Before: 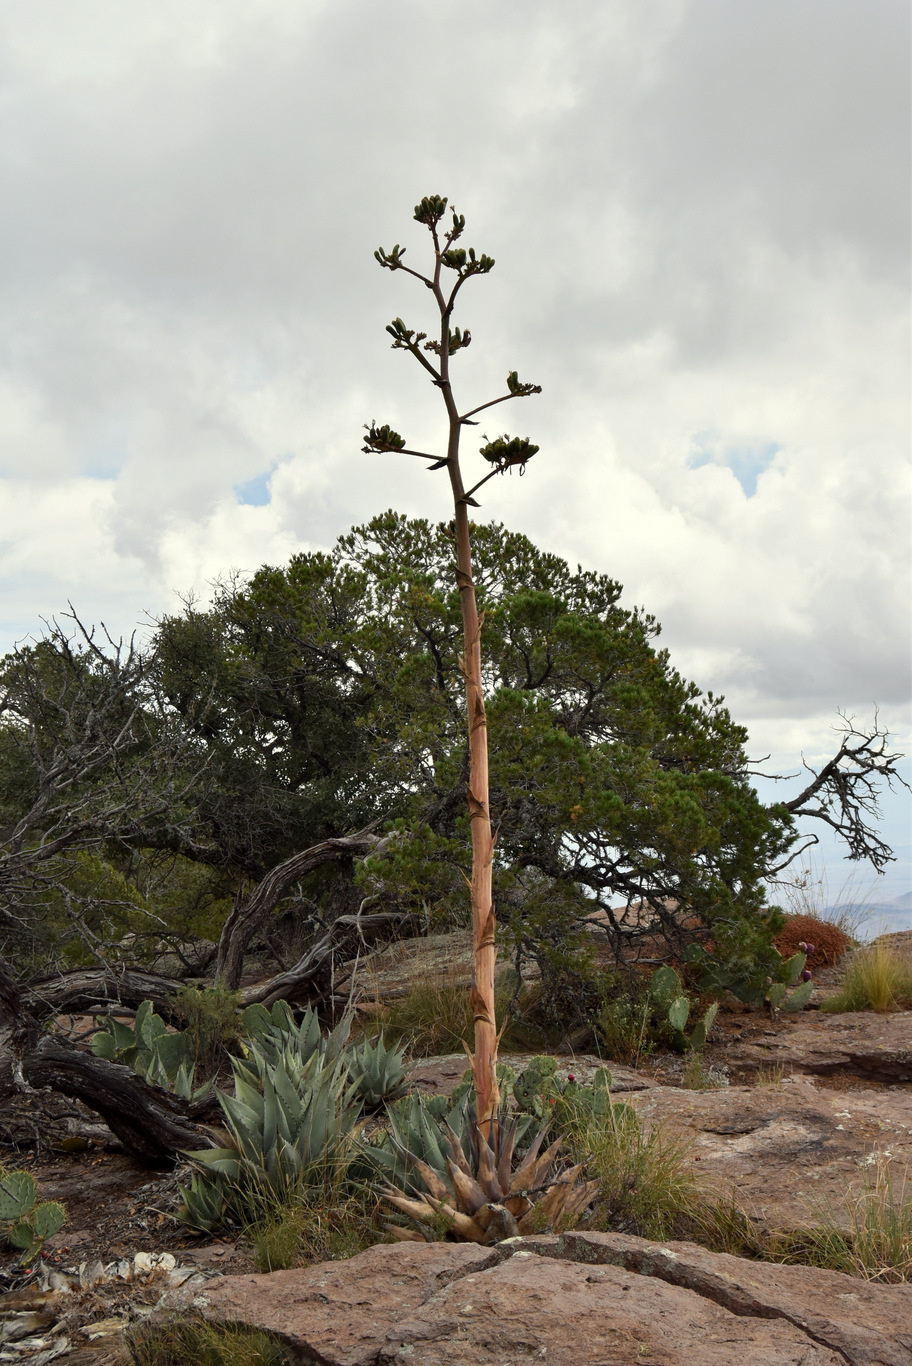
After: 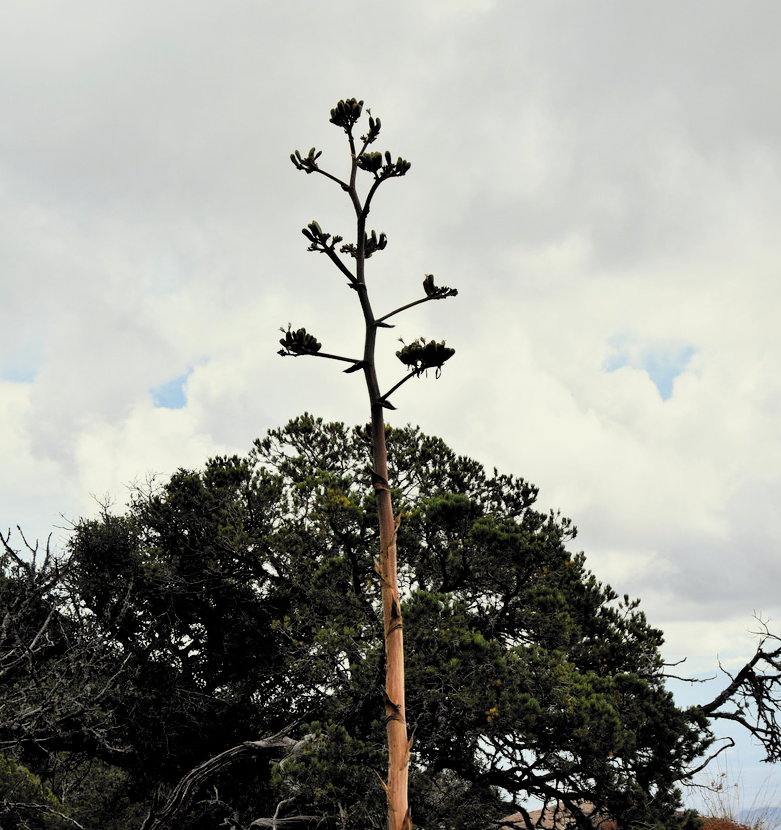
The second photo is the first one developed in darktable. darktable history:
exposure: black level correction -0.003, exposure 0.038 EV, compensate highlight preservation false
filmic rgb: black relative exposure -5.03 EV, white relative exposure 3.51 EV, threshold 2.99 EV, structure ↔ texture 99.36%, hardness 3.18, contrast 1.4, highlights saturation mix -29.02%, color science v6 (2022), enable highlight reconstruction true
crop and rotate: left 9.305%, top 7.167%, right 5.057%, bottom 32.026%
tone equalizer: edges refinement/feathering 500, mask exposure compensation -1.57 EV, preserve details guided filter
local contrast: mode bilateral grid, contrast 20, coarseness 49, detail 119%, midtone range 0.2
contrast brightness saturation: contrast 0.01, saturation -0.046
color balance rgb: perceptual saturation grading › global saturation 25.476%
